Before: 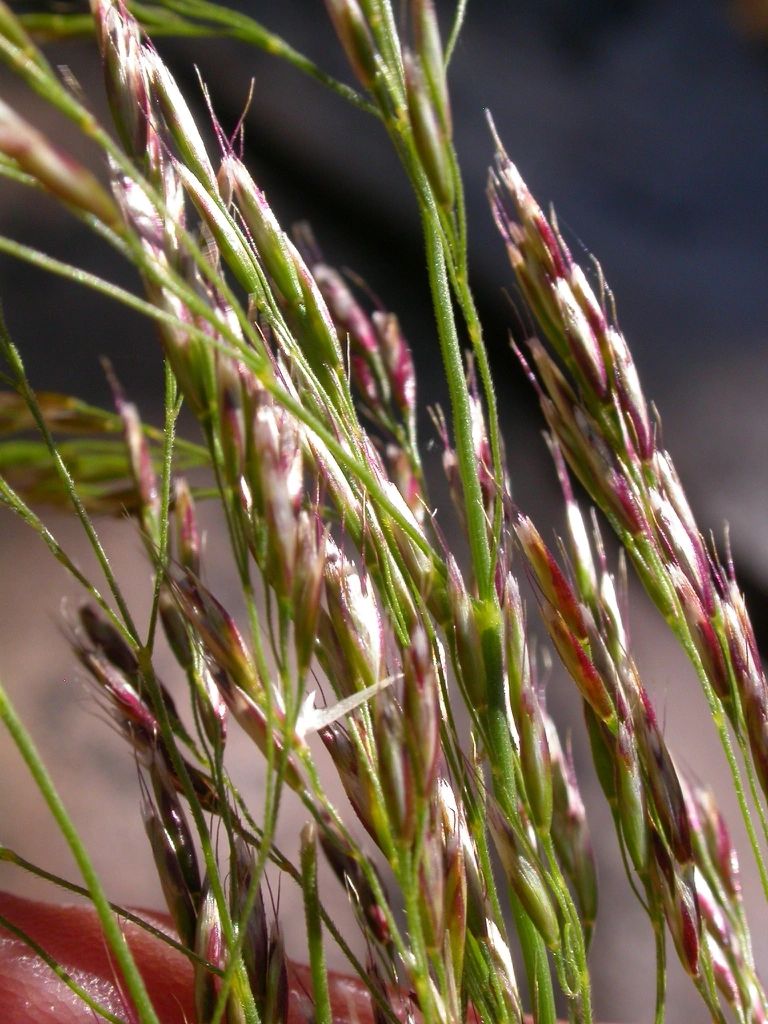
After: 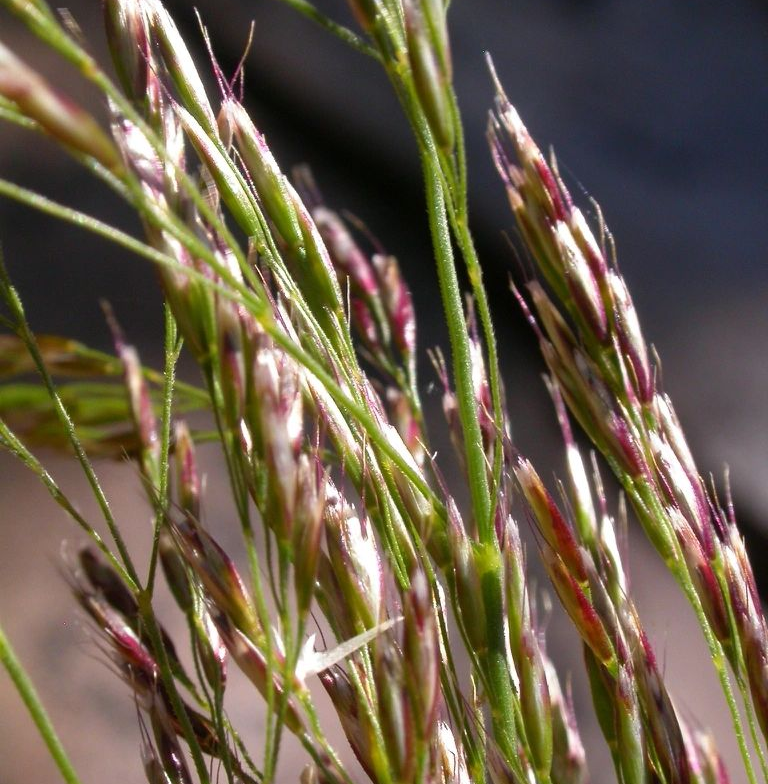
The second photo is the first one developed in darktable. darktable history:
crop: top 5.626%, bottom 17.771%
